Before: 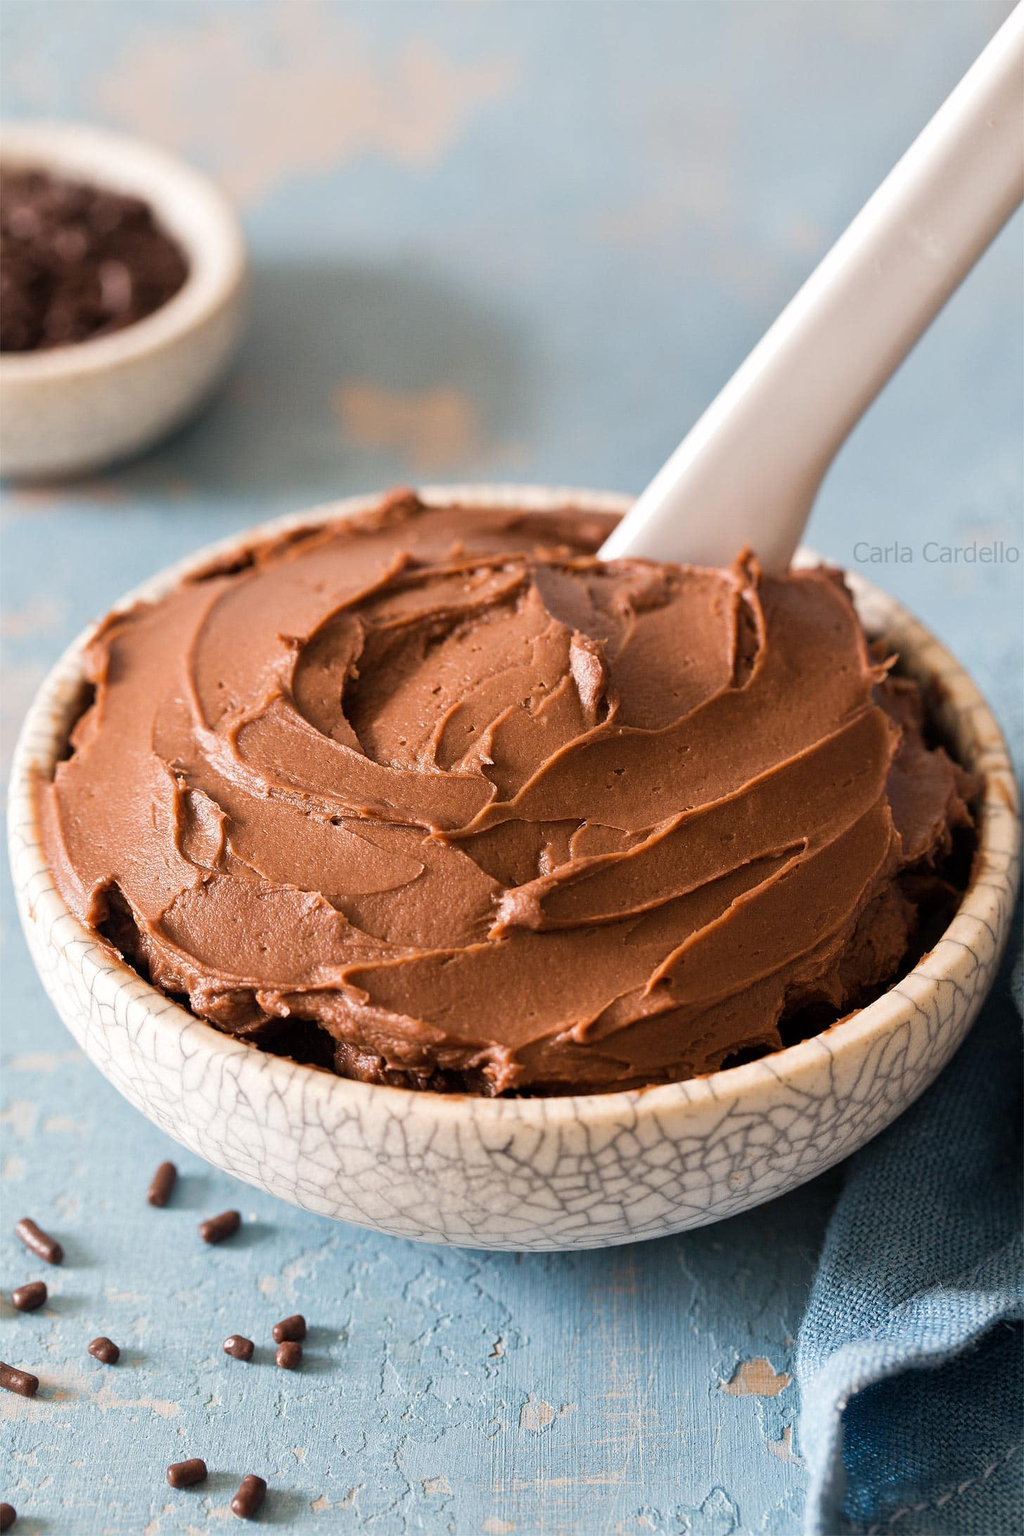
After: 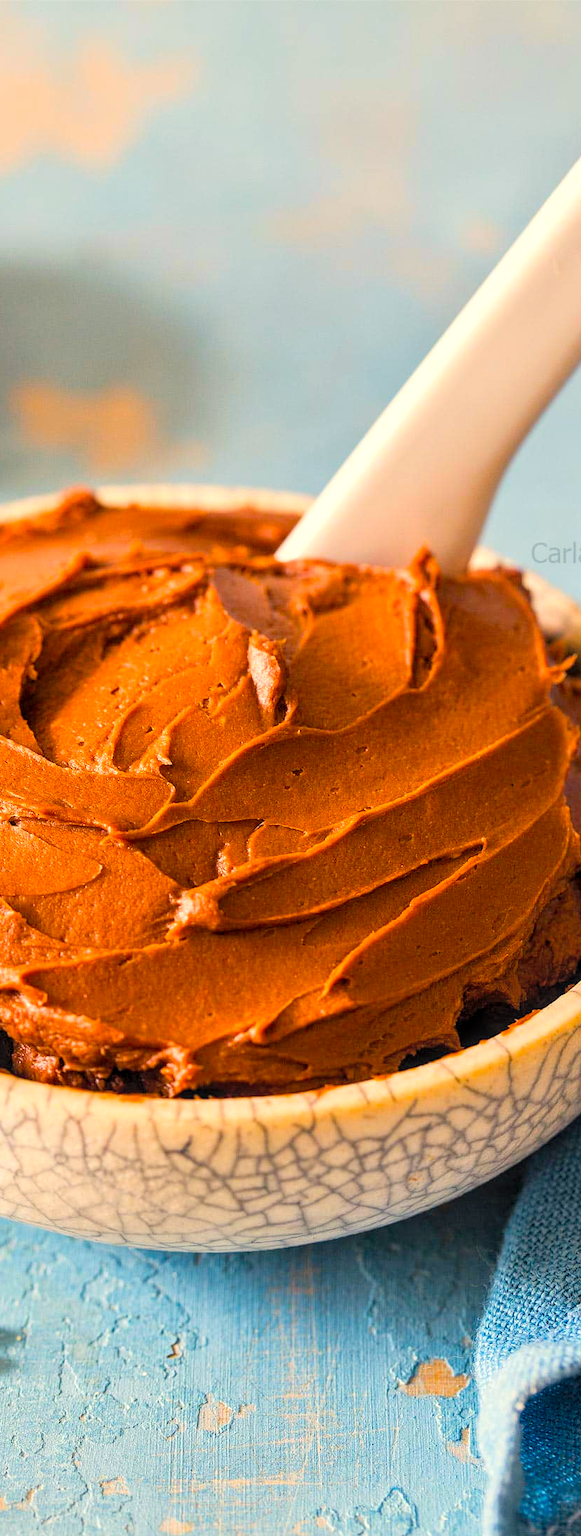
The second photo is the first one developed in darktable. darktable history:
crop: left 31.5%, top 0.004%, right 11.655%
contrast brightness saturation: contrast 0.069, brightness 0.177, saturation 0.417
local contrast: detail 130%
color balance rgb: highlights gain › chroma 3.08%, highlights gain › hue 76.61°, perceptual saturation grading › global saturation 40.775%
